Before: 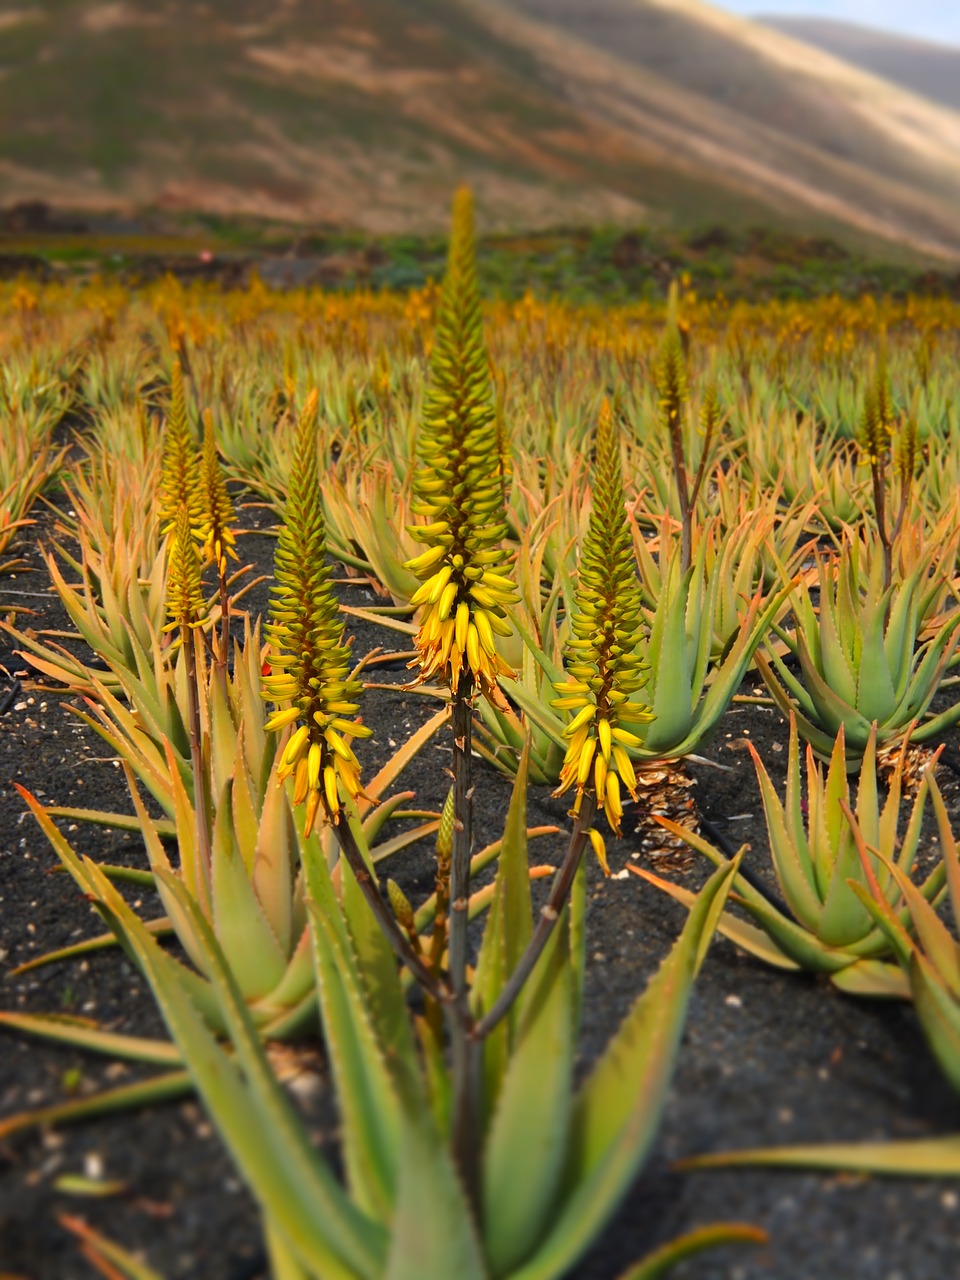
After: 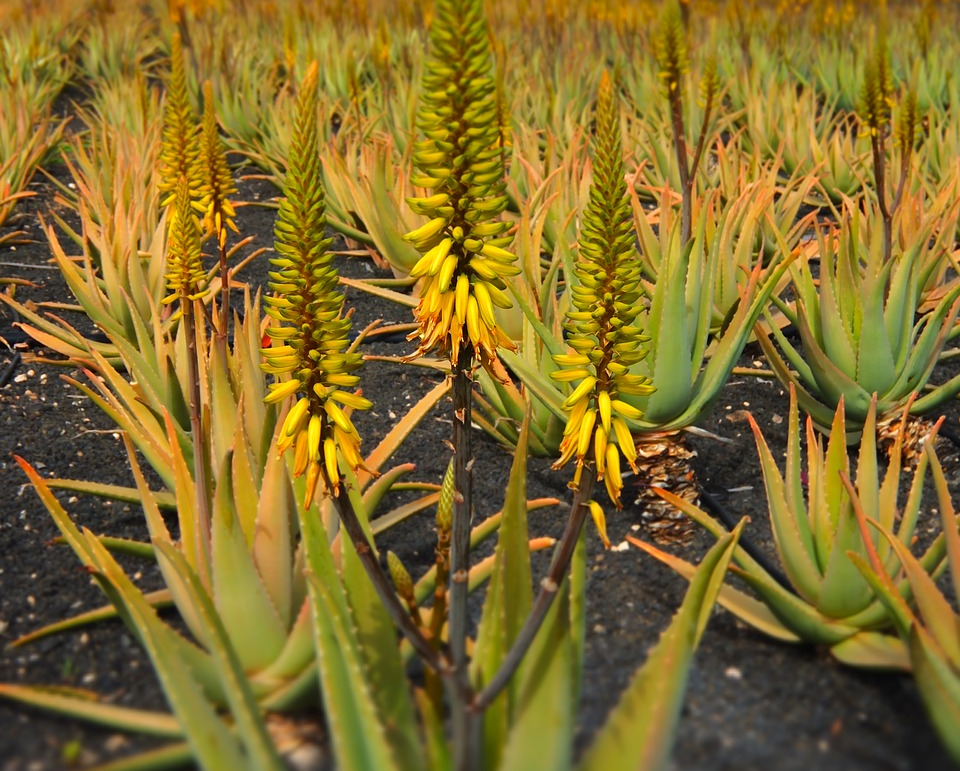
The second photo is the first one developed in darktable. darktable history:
crop and rotate: top 25.695%, bottom 13.997%
